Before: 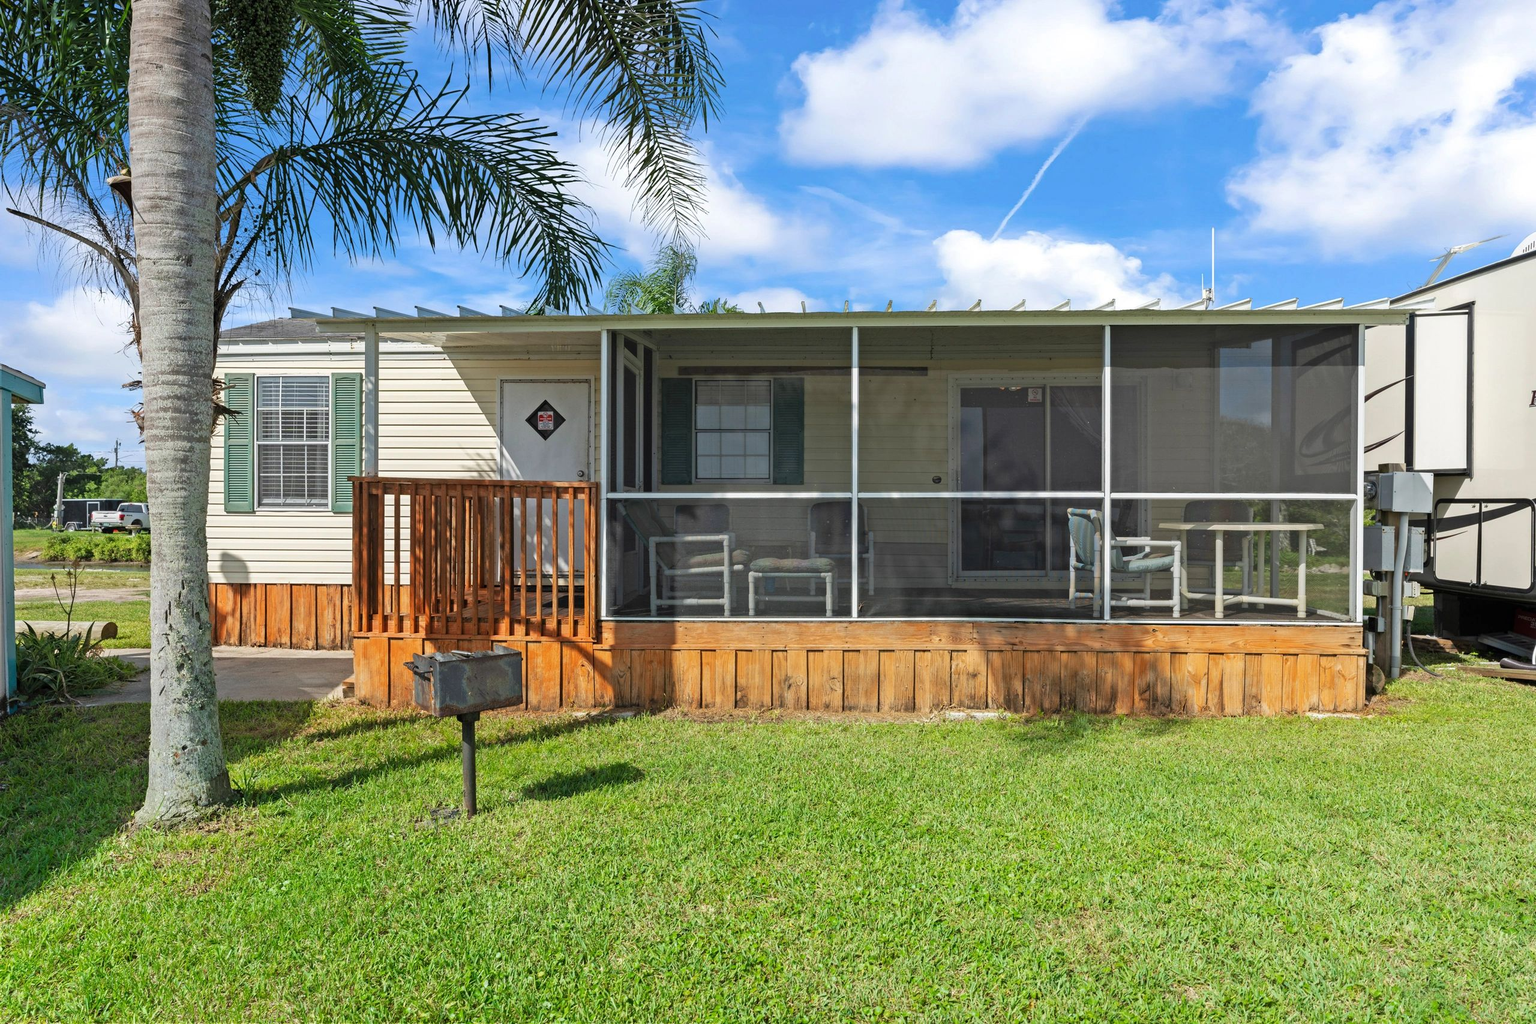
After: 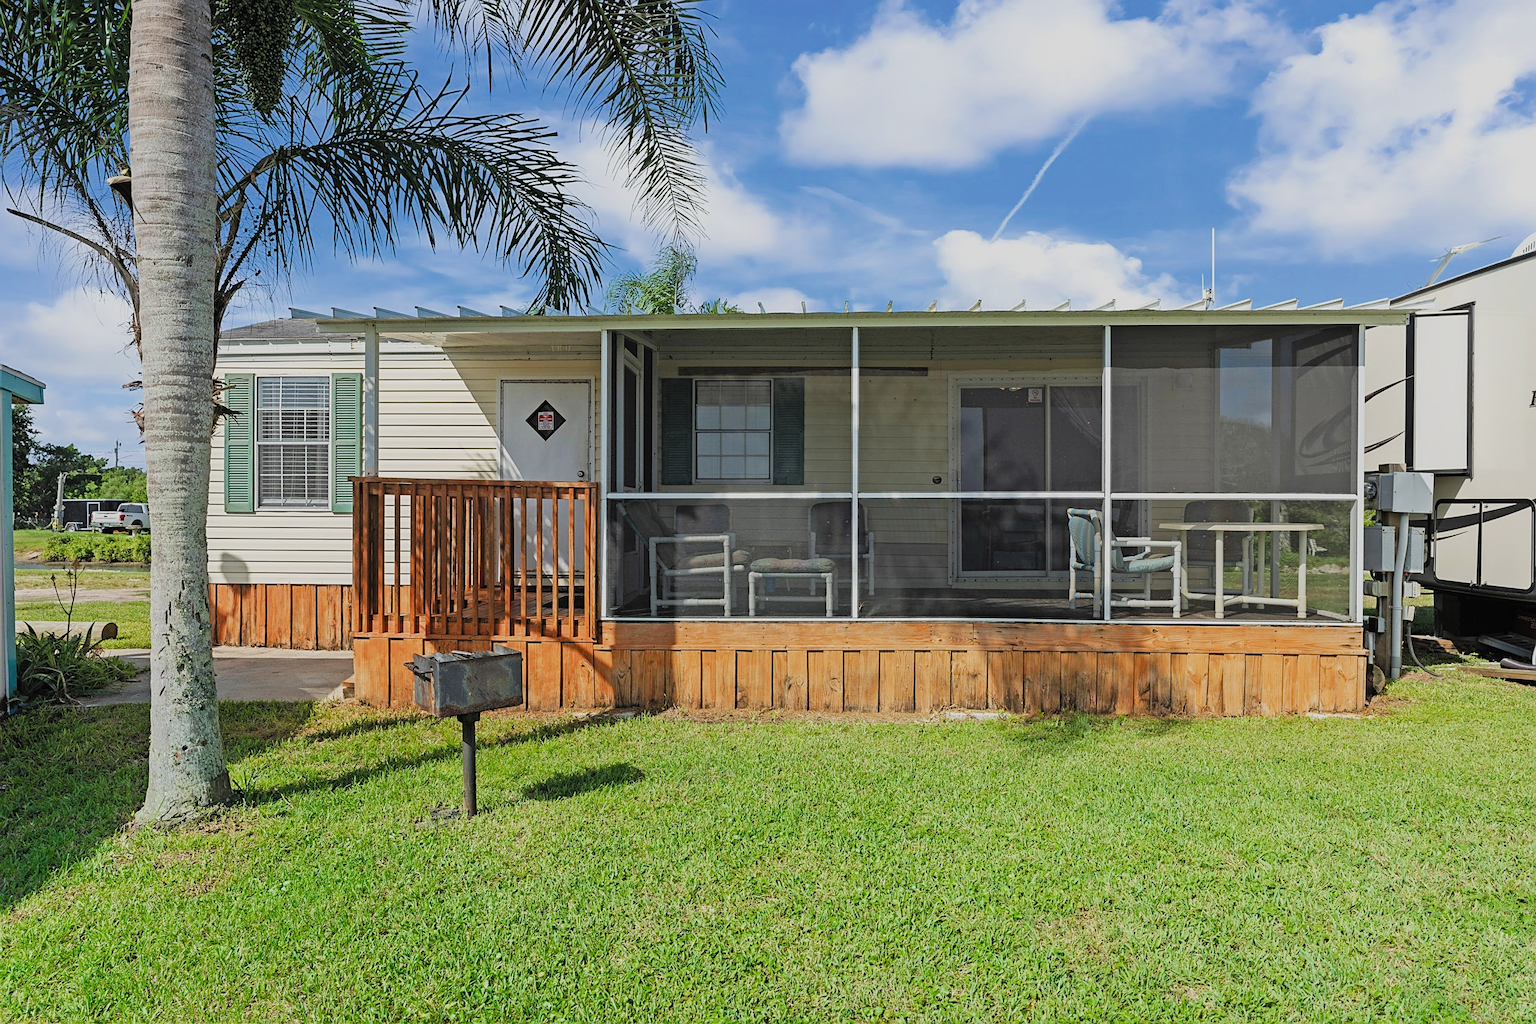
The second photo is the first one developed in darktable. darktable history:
sharpen: on, module defaults
shadows and highlights: shadows -8.2, white point adjustment 1.45, highlights 11.32
color balance rgb: global offset › luminance 0.249%, global offset › hue 171.03°, perceptual saturation grading › global saturation 14.879%
exposure: black level correction -0.004, exposure 0.031 EV, compensate highlight preservation false
filmic rgb: black relative exposure -7.65 EV, white relative exposure 4.56 EV, hardness 3.61, add noise in highlights 0, color science v3 (2019), use custom middle-gray values true, contrast in highlights soft
